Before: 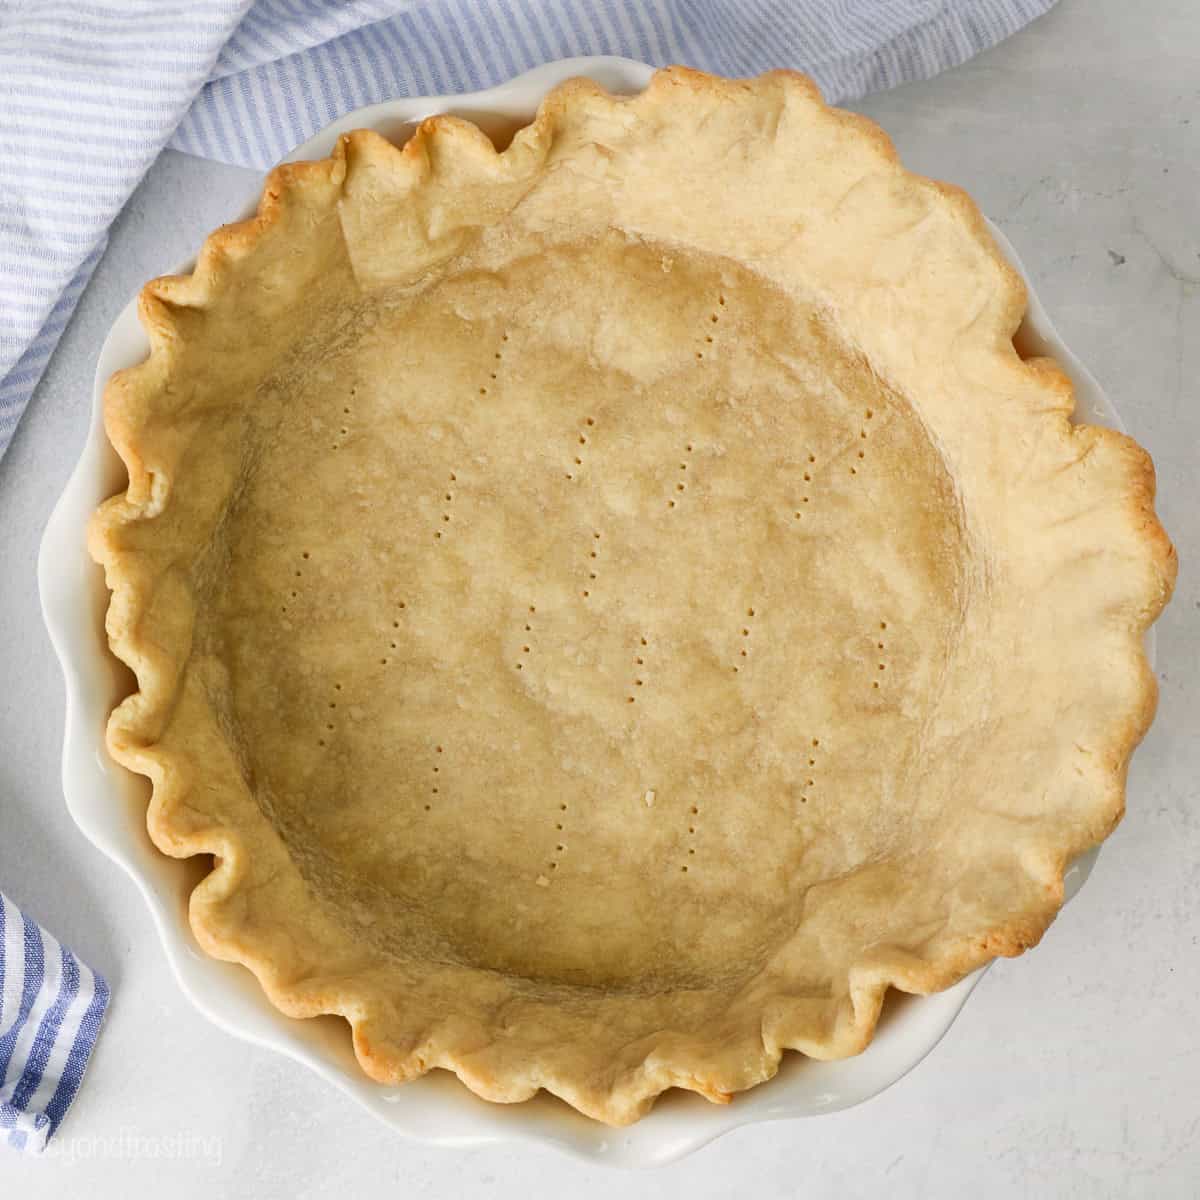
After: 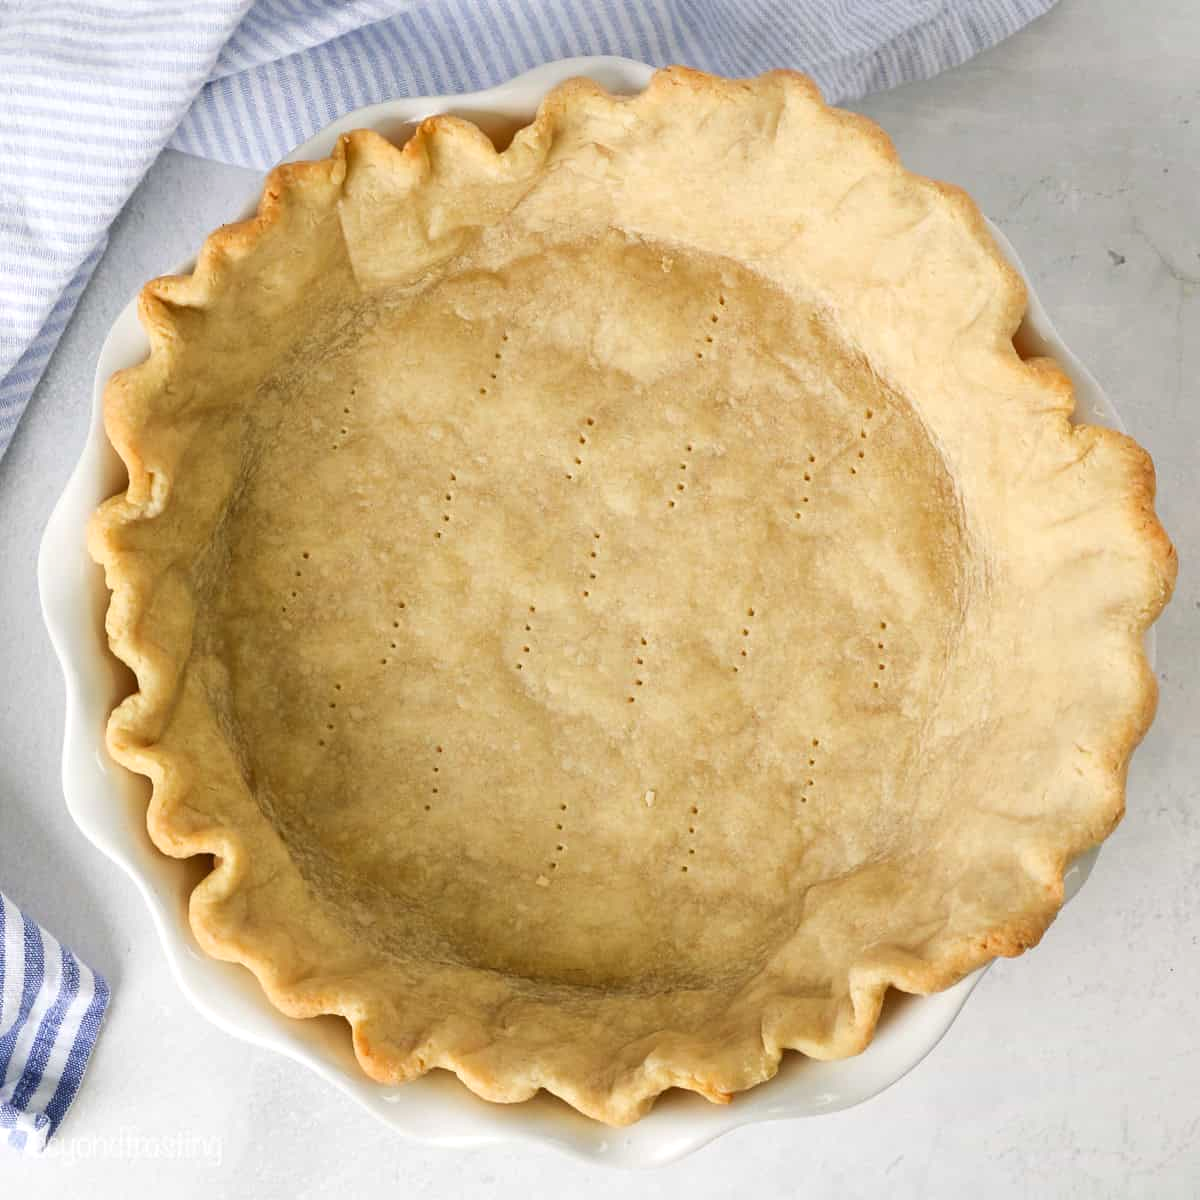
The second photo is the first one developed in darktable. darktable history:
levels: black 8.55%, levels [0.016, 0.484, 0.953]
